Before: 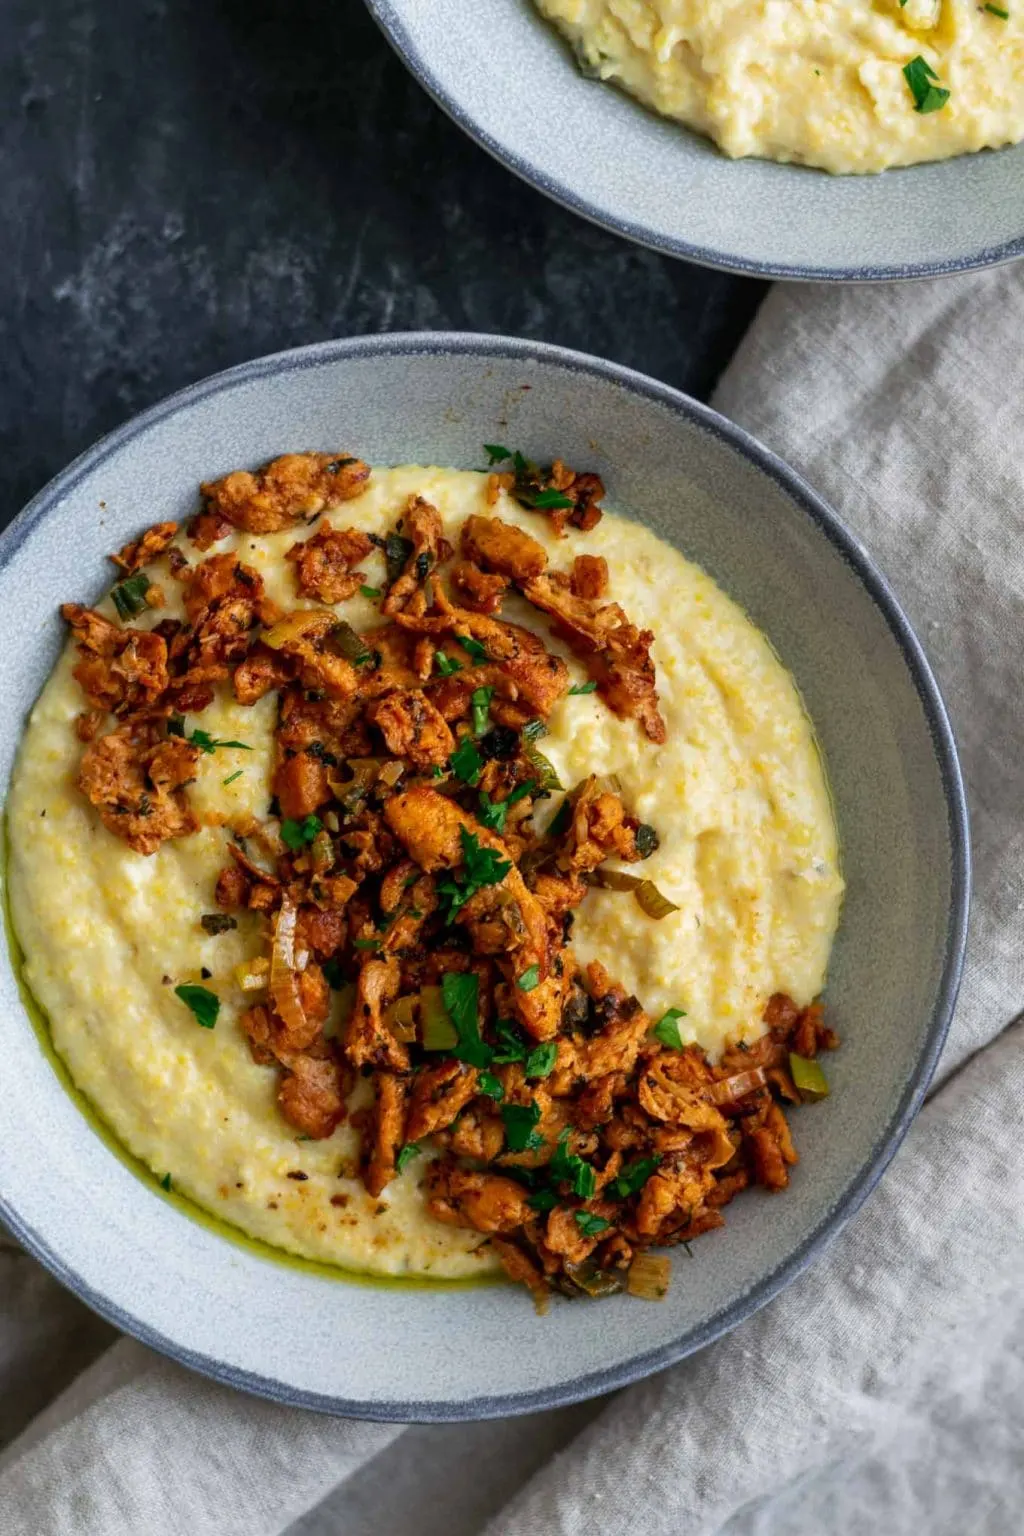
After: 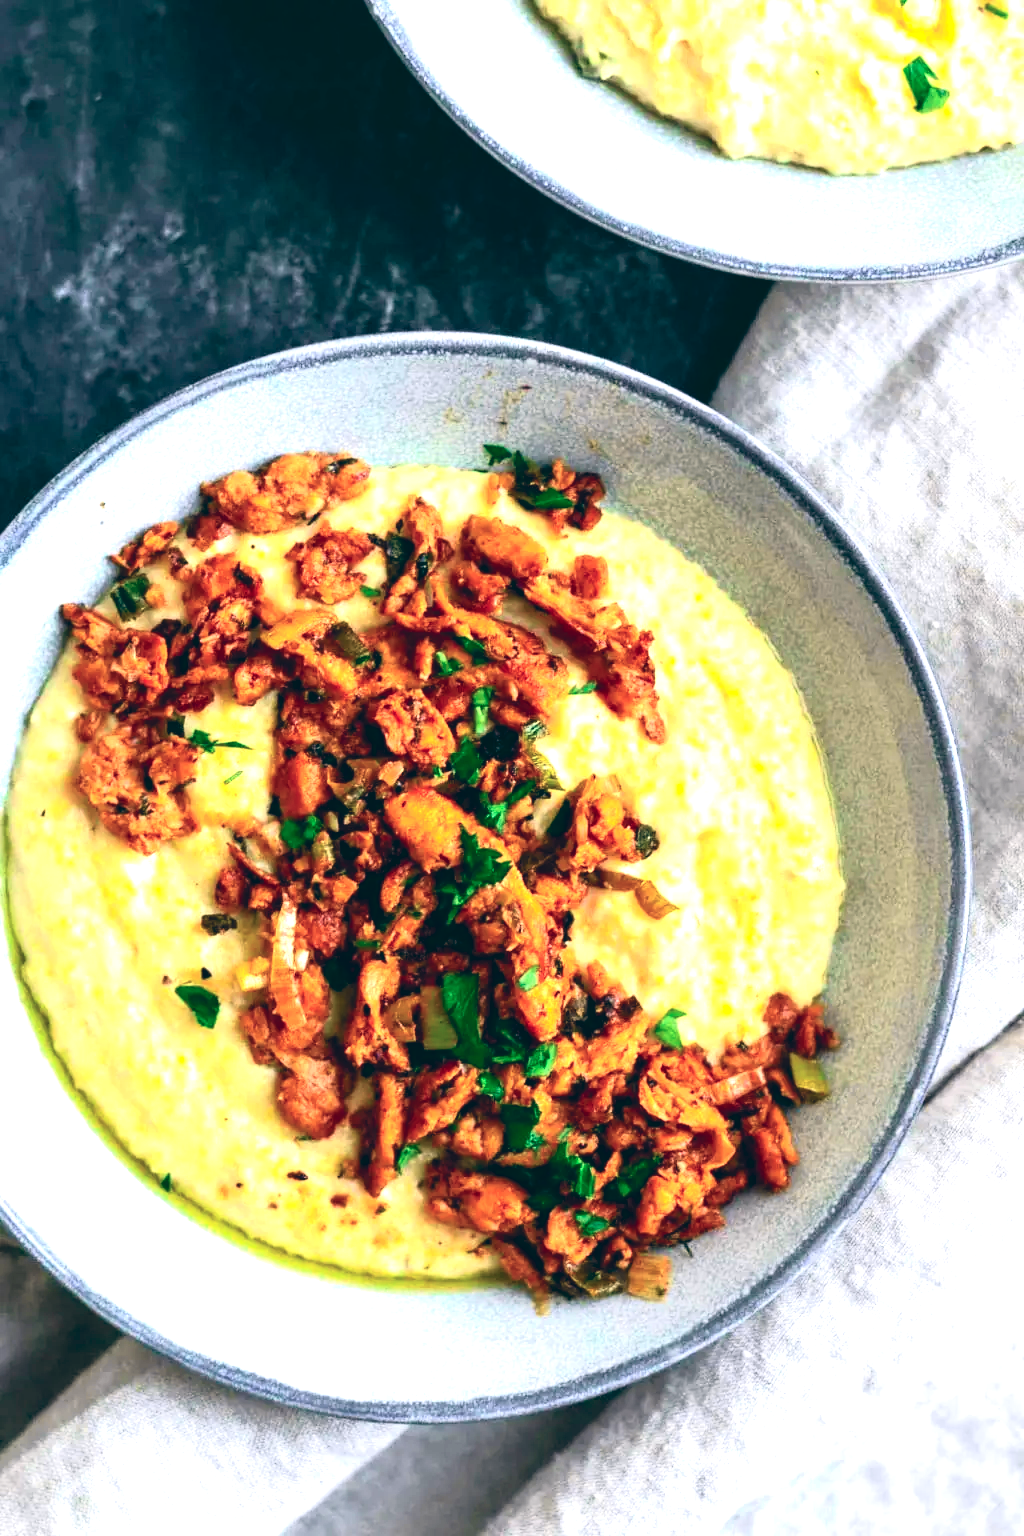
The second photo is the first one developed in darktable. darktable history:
tone curve: curves: ch0 [(0, 0.011) (0.053, 0.026) (0.174, 0.115) (0.416, 0.417) (0.697, 0.758) (0.852, 0.902) (0.991, 0.981)]; ch1 [(0, 0) (0.264, 0.22) (0.407, 0.373) (0.463, 0.457) (0.492, 0.5) (0.512, 0.511) (0.54, 0.543) (0.585, 0.617) (0.659, 0.686) (0.78, 0.8) (1, 1)]; ch2 [(0, 0) (0.438, 0.449) (0.473, 0.469) (0.503, 0.5) (0.523, 0.534) (0.562, 0.591) (0.612, 0.627) (0.701, 0.707) (1, 1)], color space Lab, independent channels, preserve colors none
color balance: lift [1.016, 0.983, 1, 1.017], gamma [0.958, 1, 1, 1], gain [0.981, 1.007, 0.993, 1.002], input saturation 118.26%, contrast 13.43%, contrast fulcrum 21.62%, output saturation 82.76%
exposure: black level correction 0, exposure 1.2 EV, compensate exposure bias true, compensate highlight preservation false
